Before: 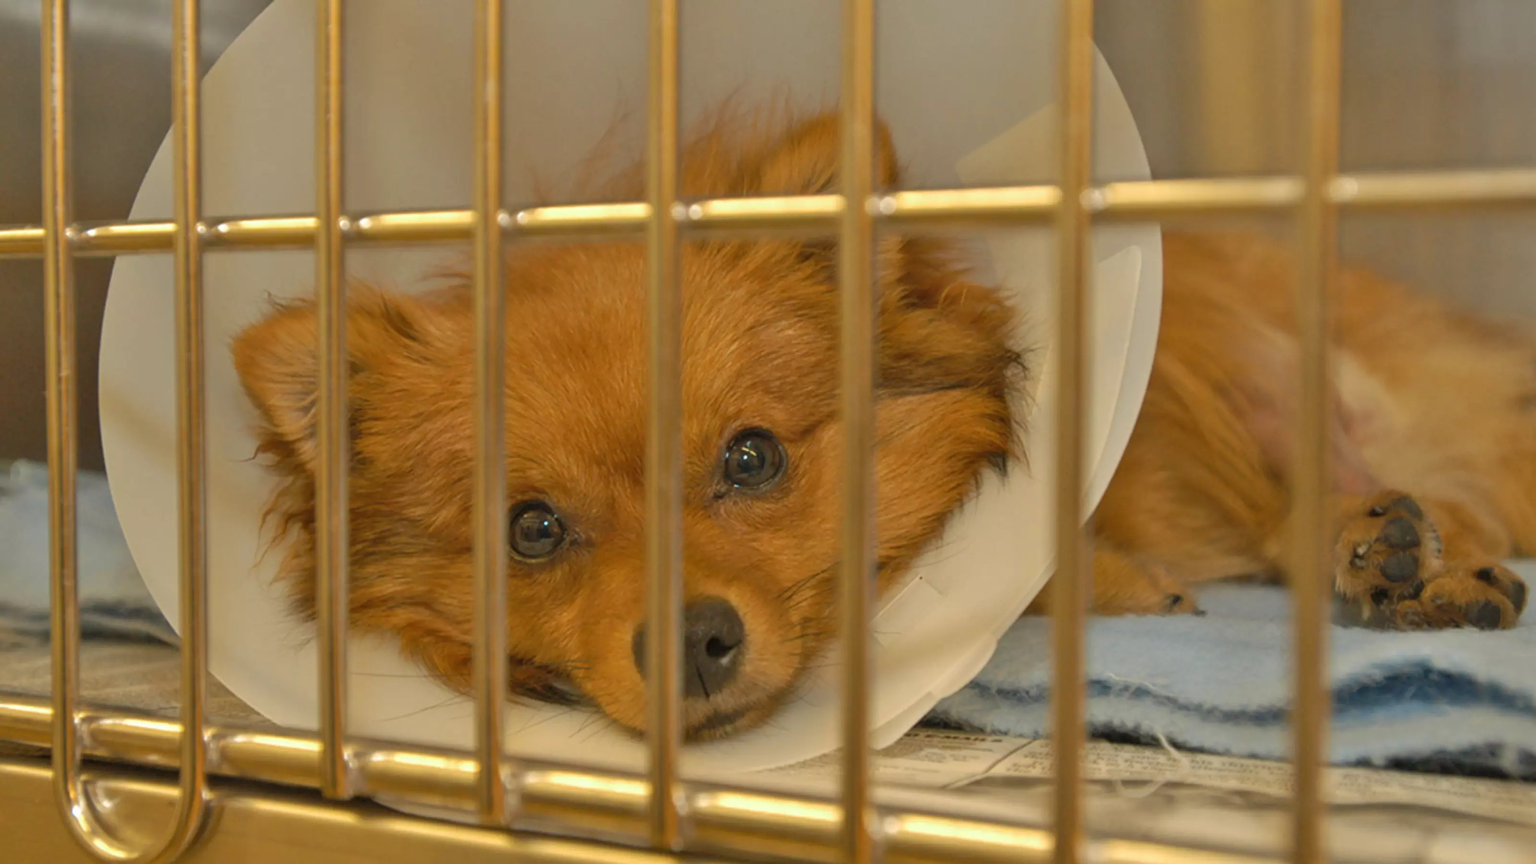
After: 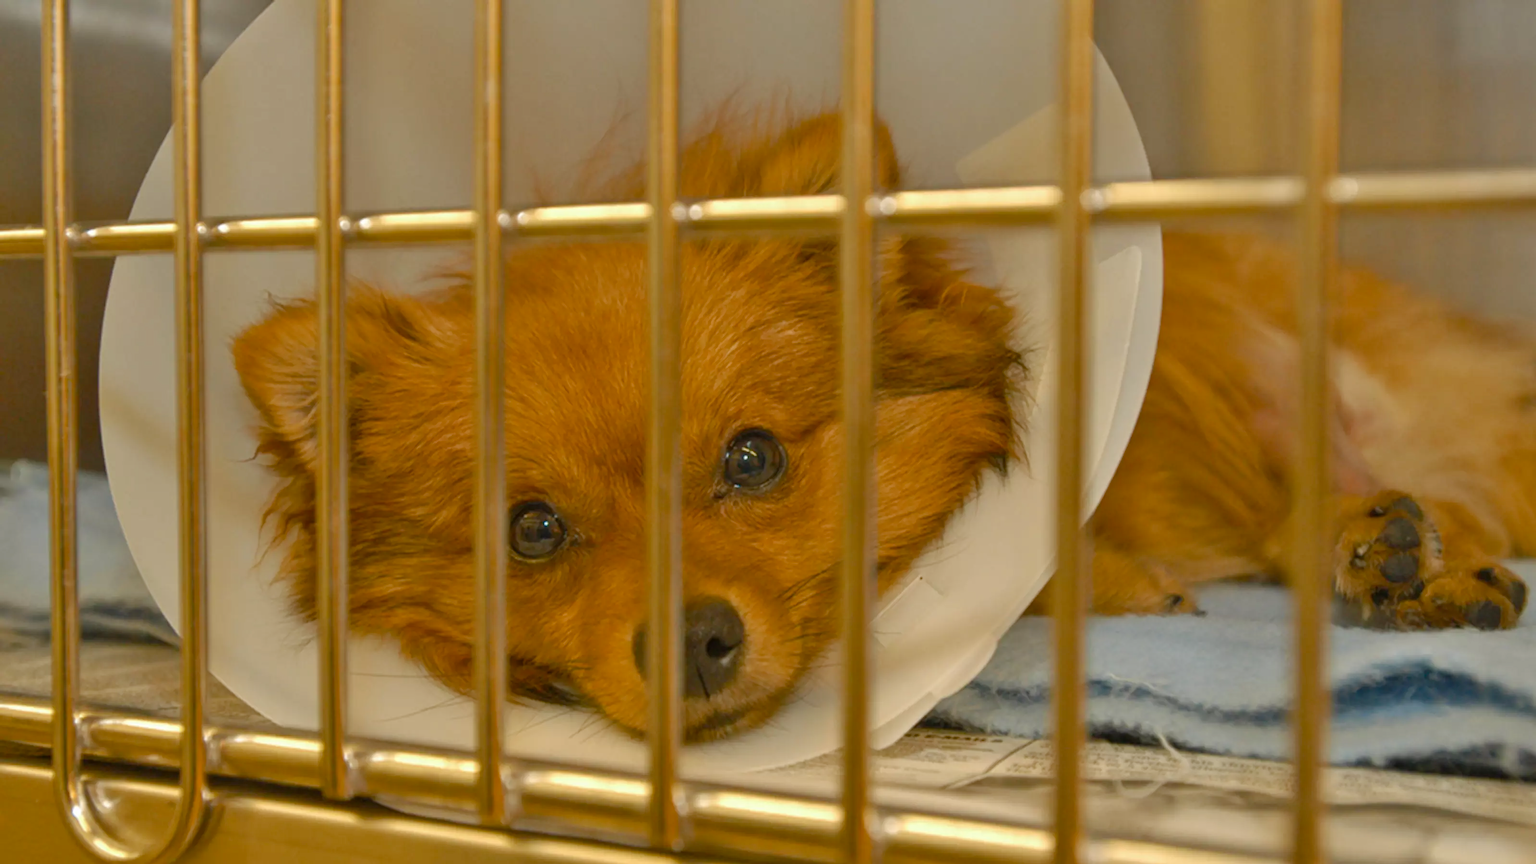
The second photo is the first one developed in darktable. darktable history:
color balance rgb: shadows lift › luminance -9.256%, perceptual saturation grading › global saturation 20%, perceptual saturation grading › highlights -25.431%, perceptual saturation grading › shadows 49.542%, global vibrance -24.834%
